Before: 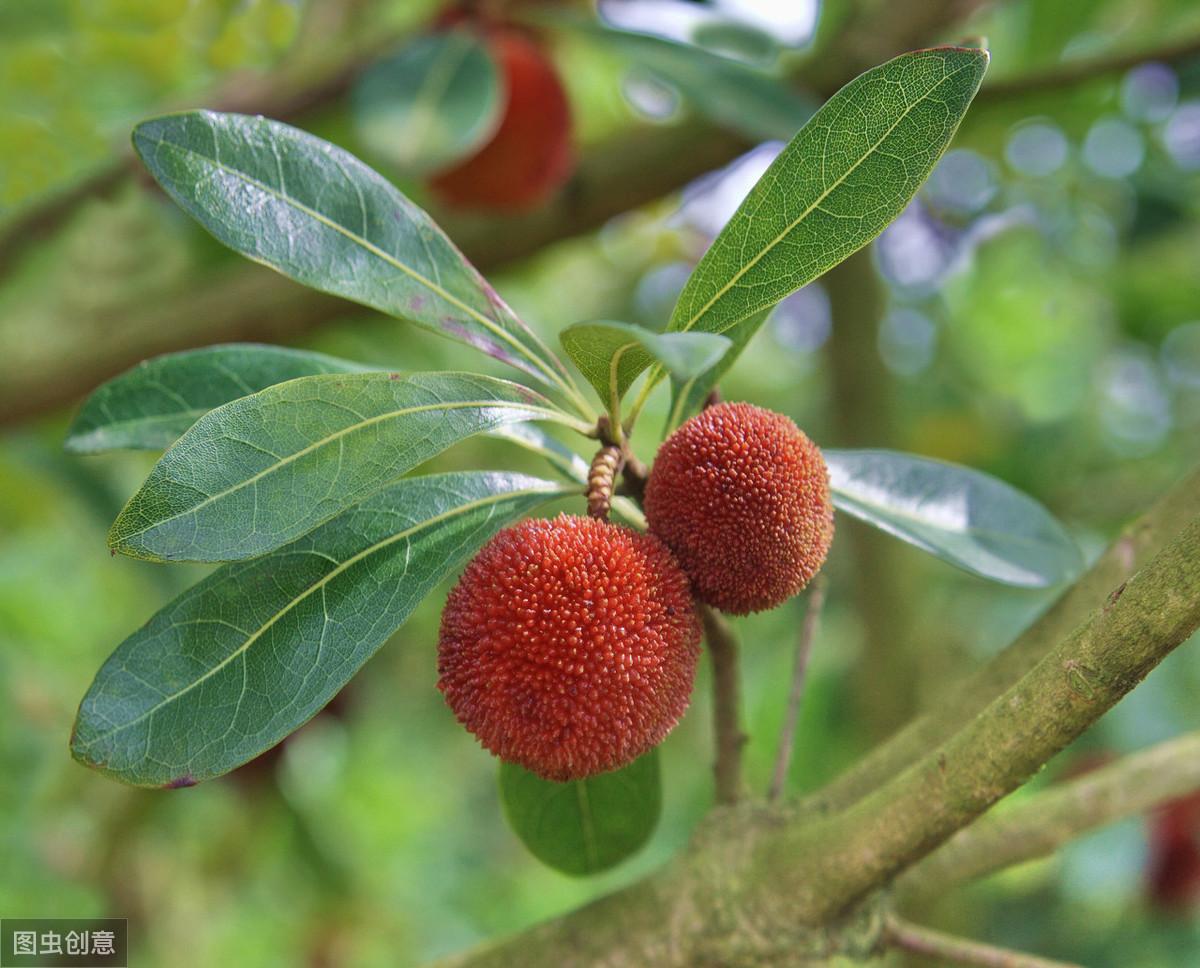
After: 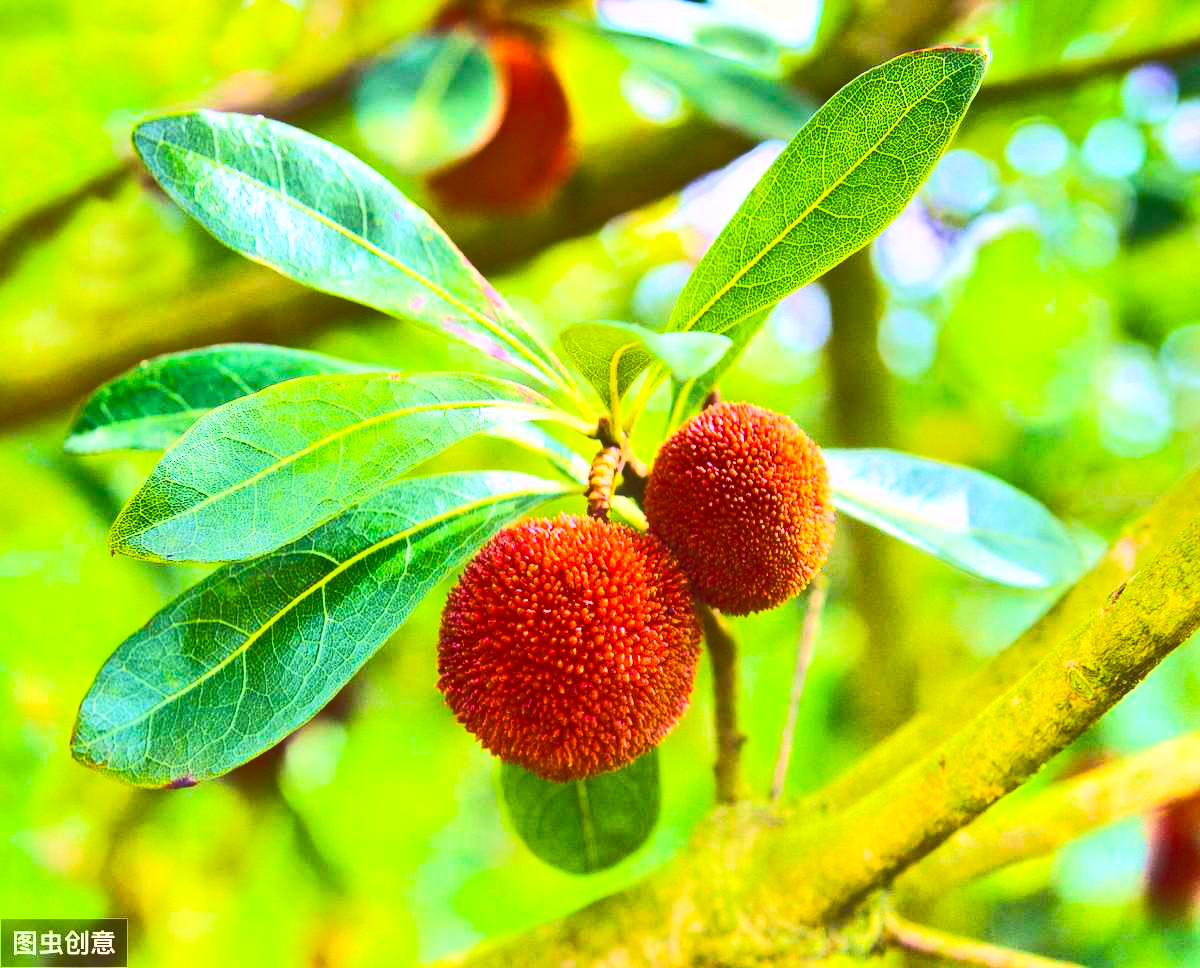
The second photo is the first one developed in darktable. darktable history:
color balance rgb: highlights gain › chroma 1.593%, highlights gain › hue 55.39°, linear chroma grading › global chroma 49.991%, perceptual saturation grading › global saturation 17.745%, perceptual brilliance grading › global brilliance 9.892%
base curve: curves: ch0 [(0, 0.015) (0.085, 0.116) (0.134, 0.298) (0.19, 0.545) (0.296, 0.764) (0.599, 0.982) (1, 1)]
